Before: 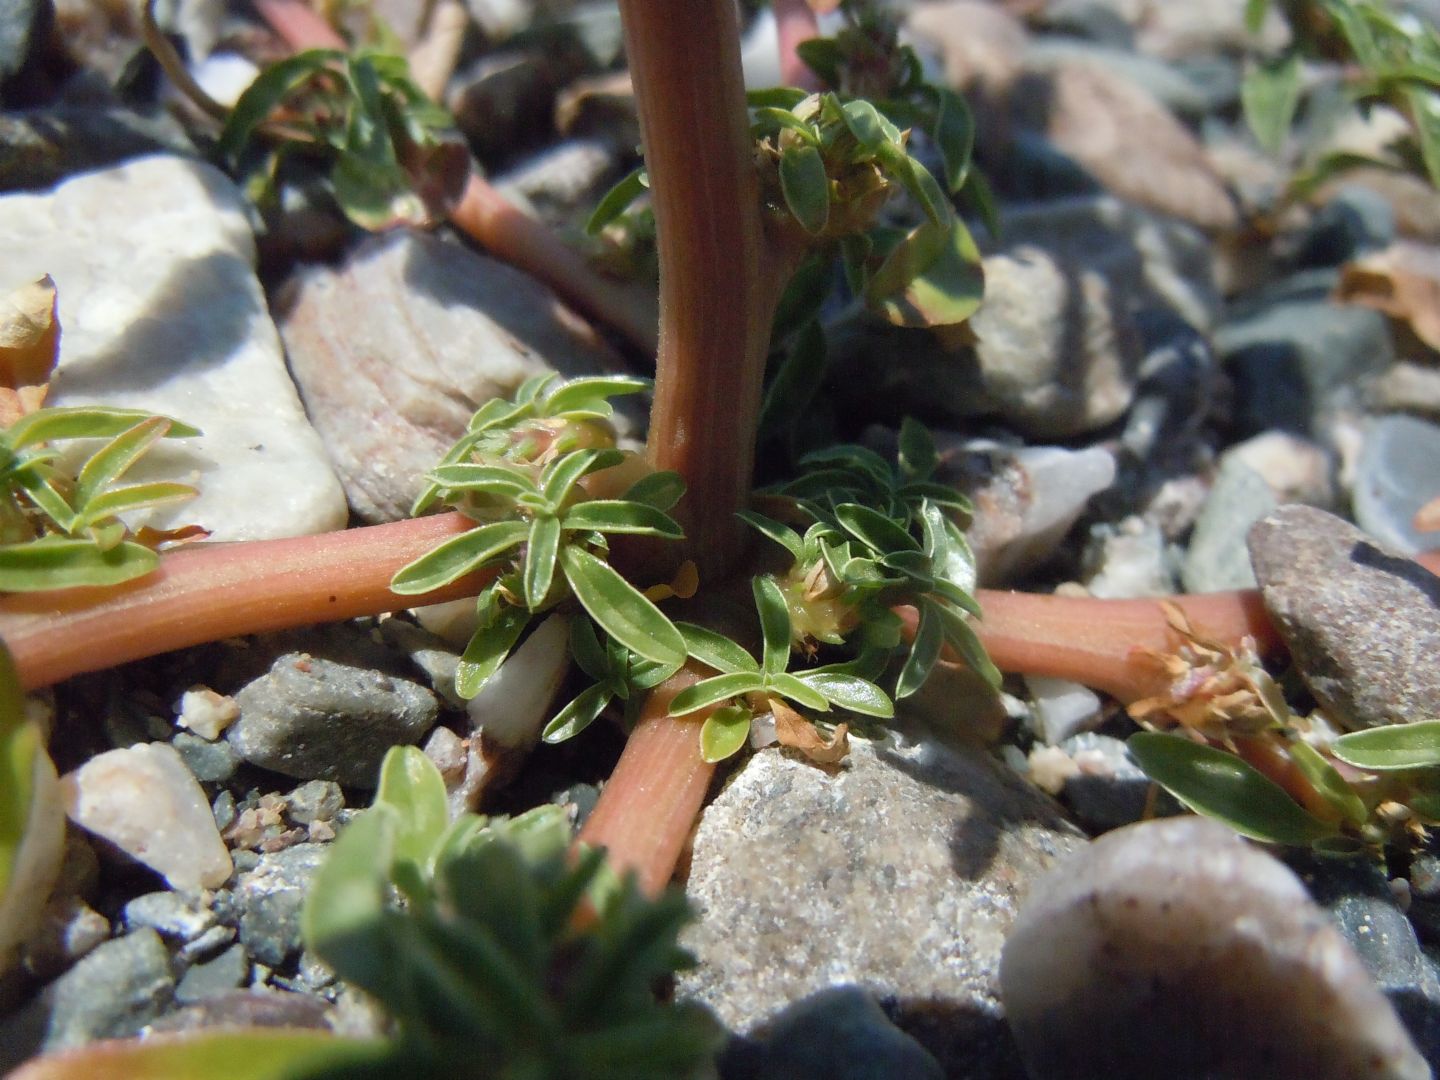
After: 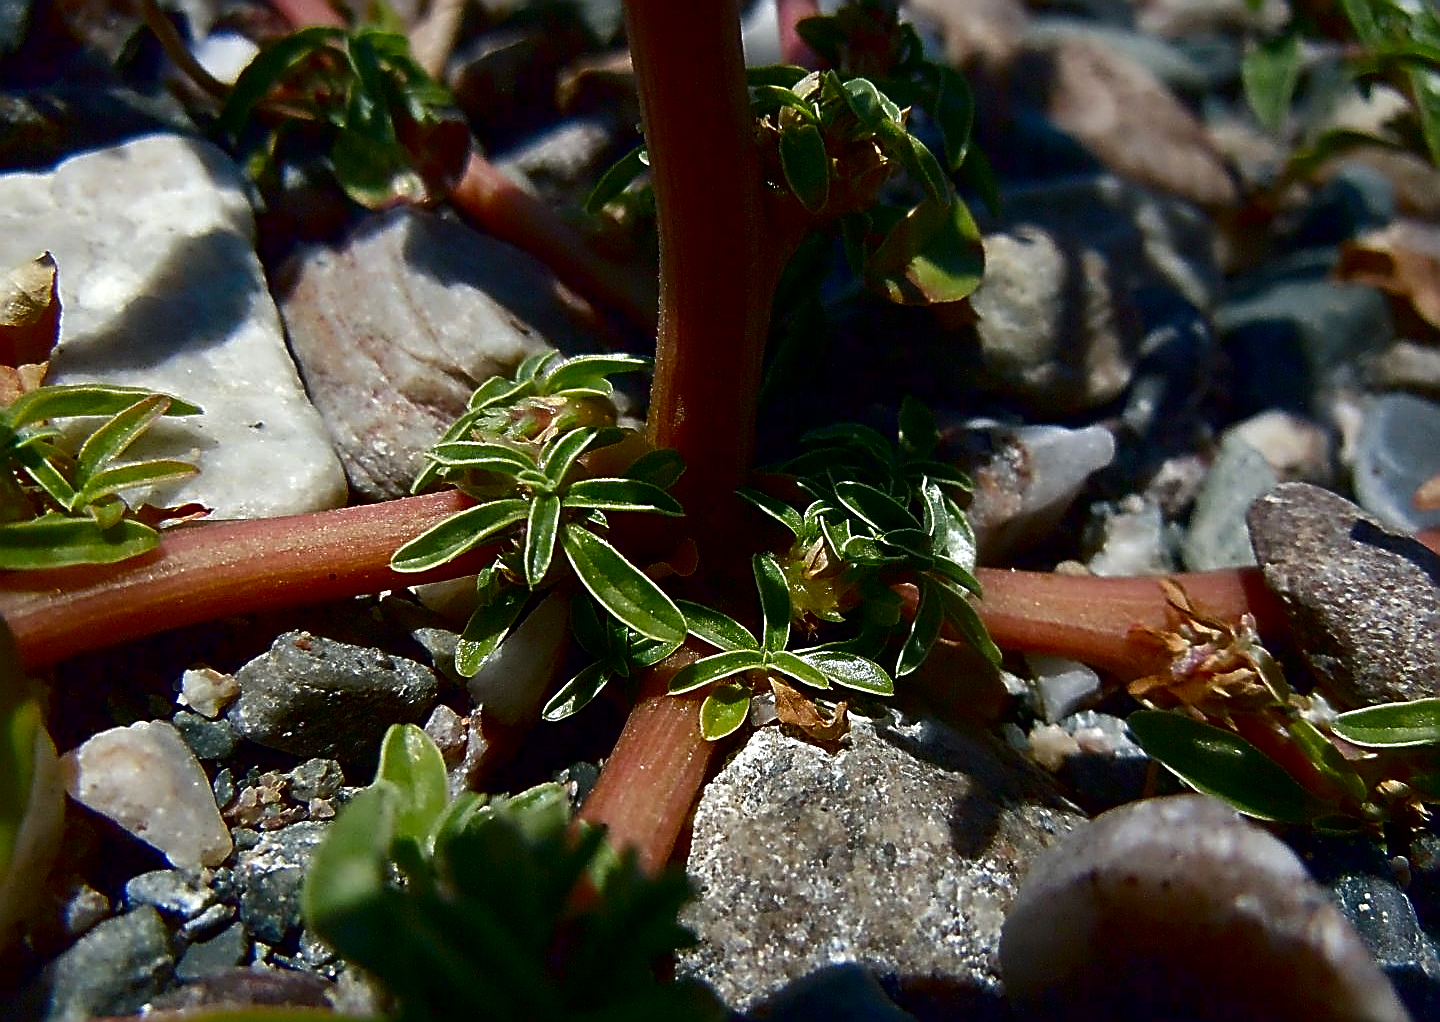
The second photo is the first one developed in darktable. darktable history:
contrast brightness saturation: contrast 0.092, brightness -0.6, saturation 0.173
crop and rotate: top 2.099%, bottom 3.232%
exposure: exposure 0.128 EV, compensate exposure bias true, compensate highlight preservation false
sharpen: amount 1.995
shadows and highlights: shadows 25.08, white point adjustment -3.13, highlights -30.05
